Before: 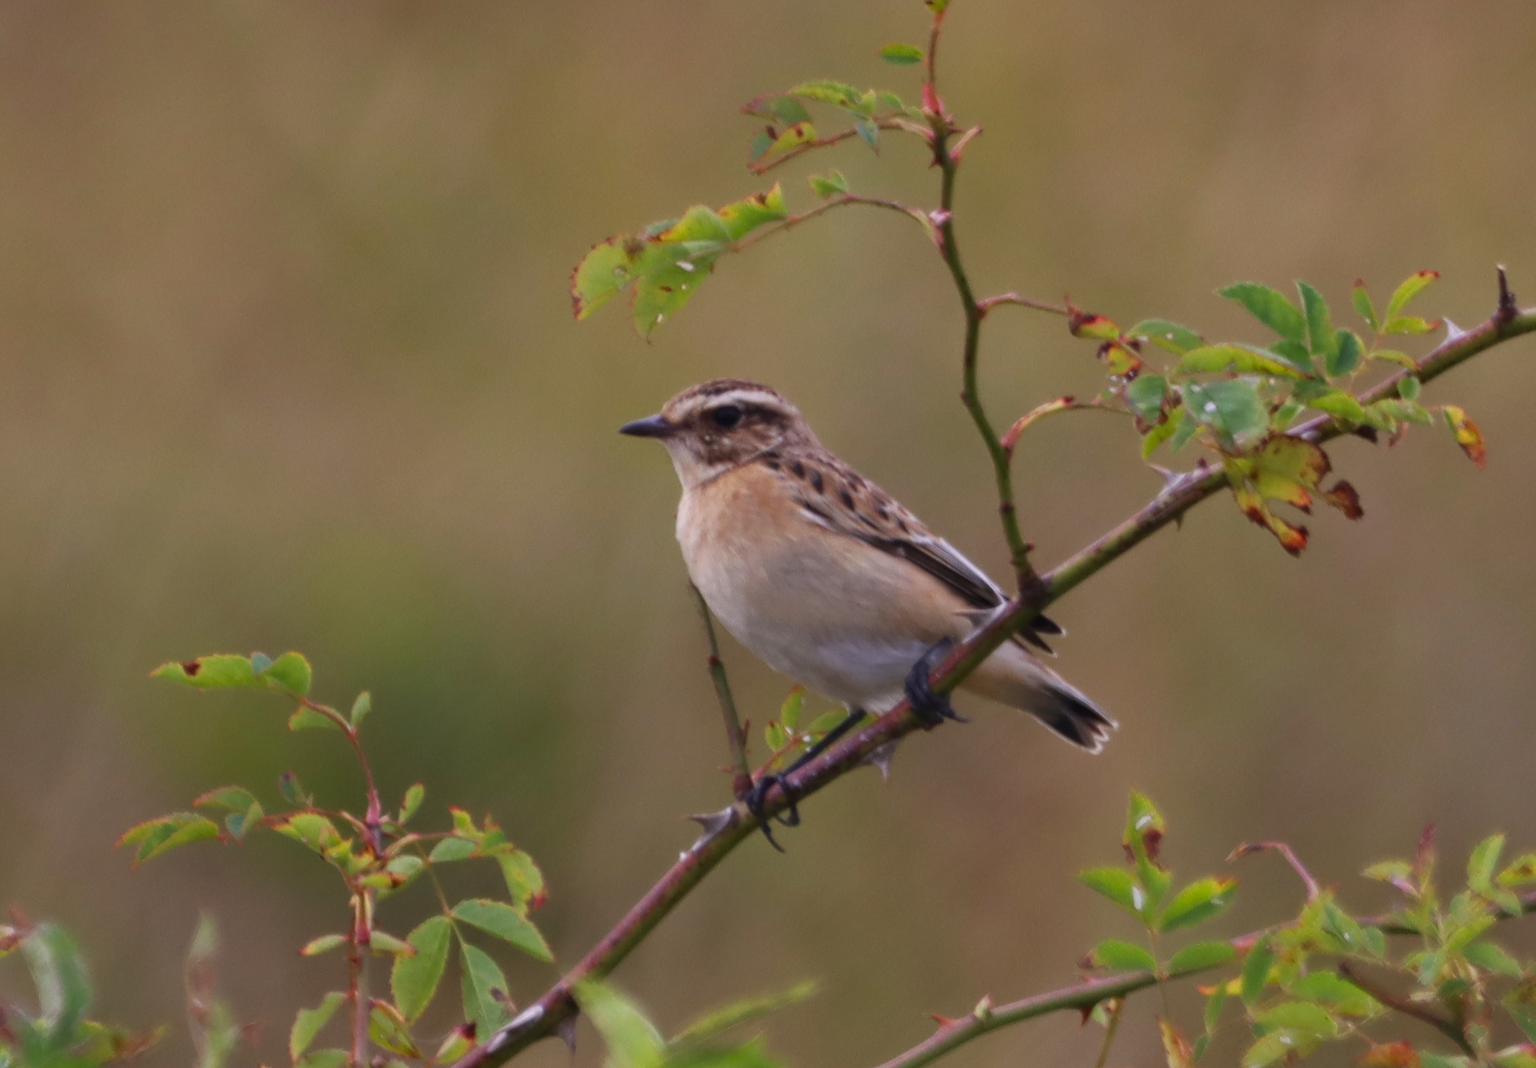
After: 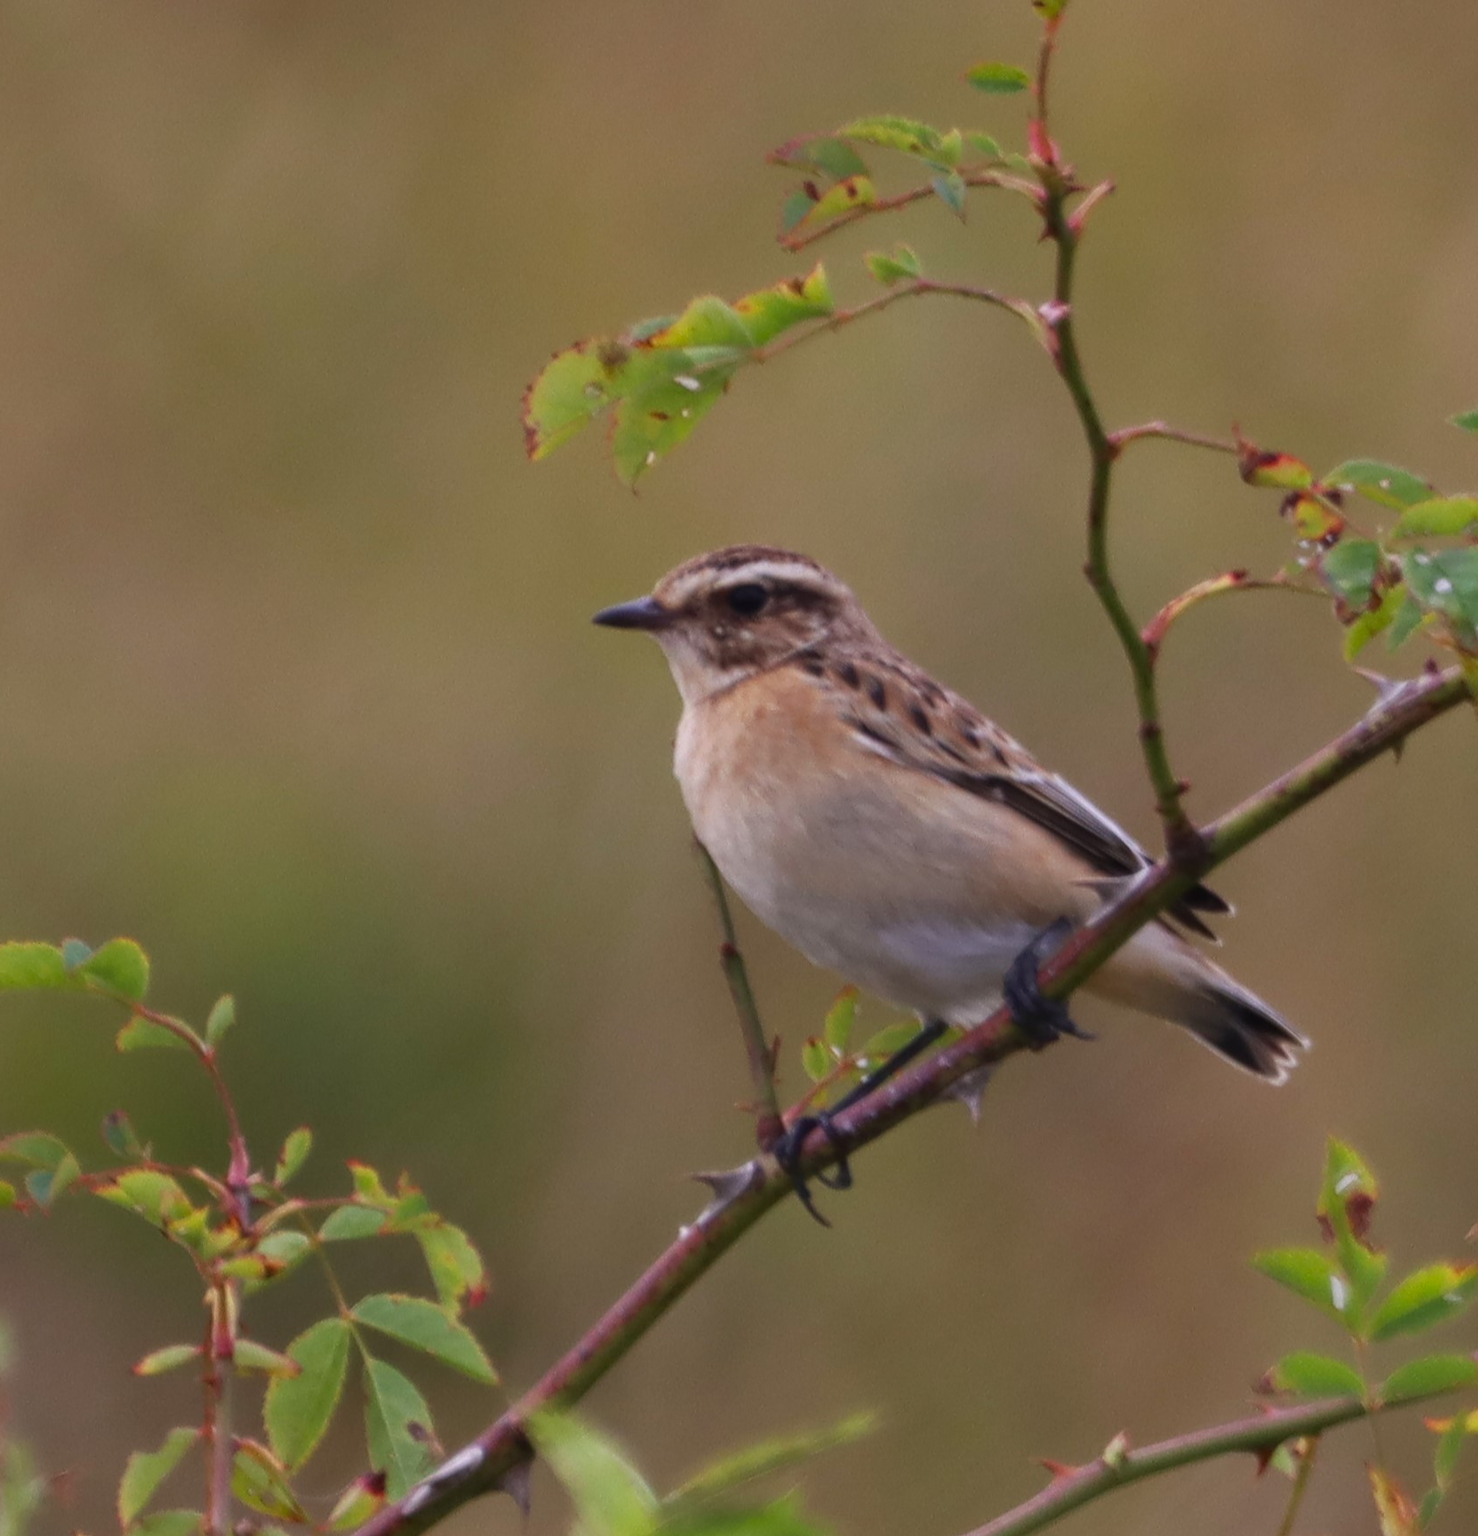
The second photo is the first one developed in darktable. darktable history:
crop and rotate: left 13.526%, right 19.575%
